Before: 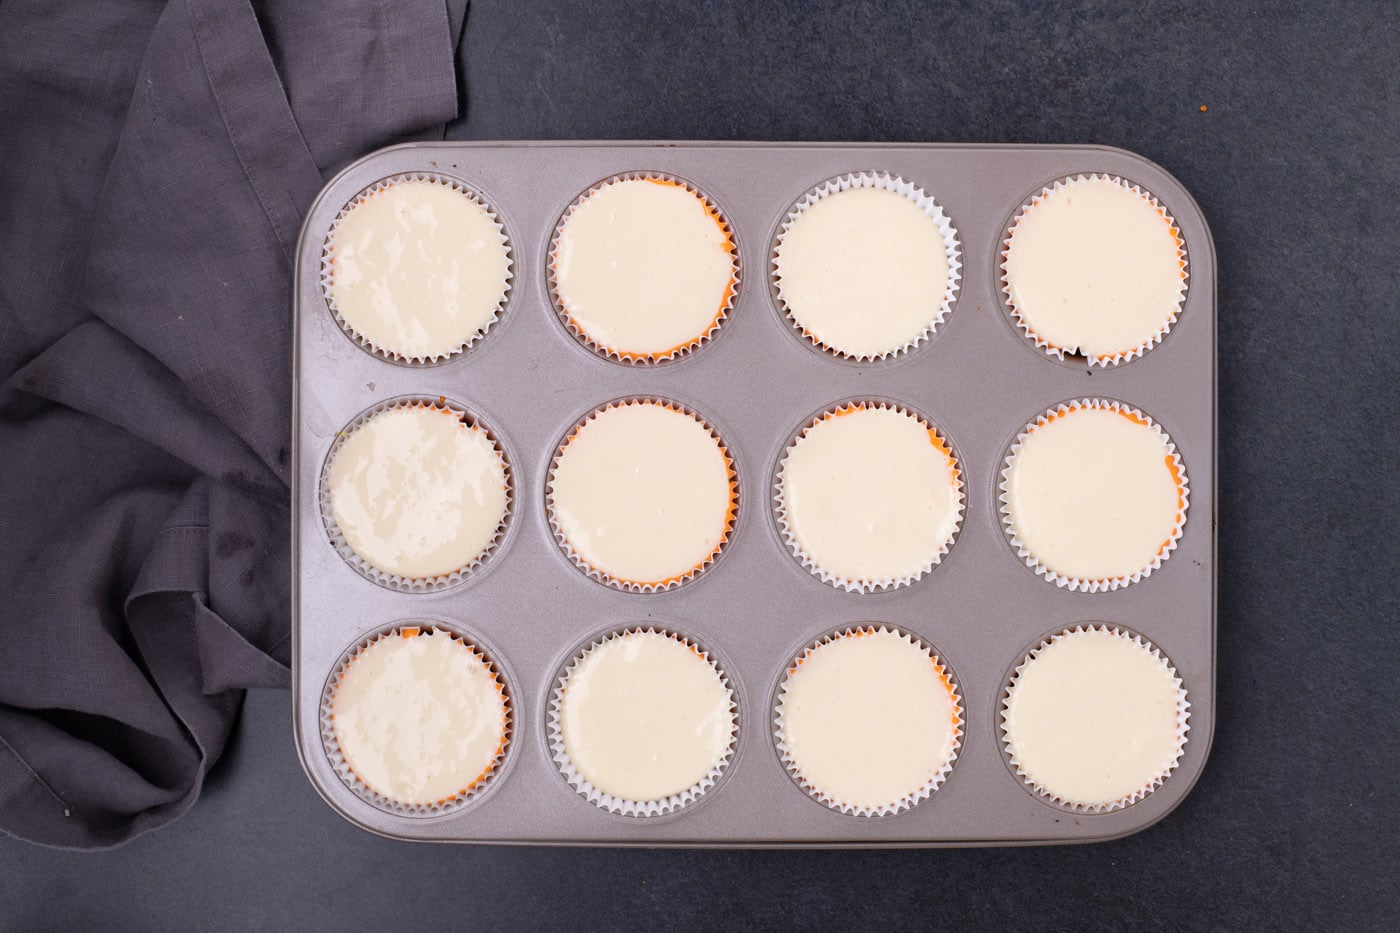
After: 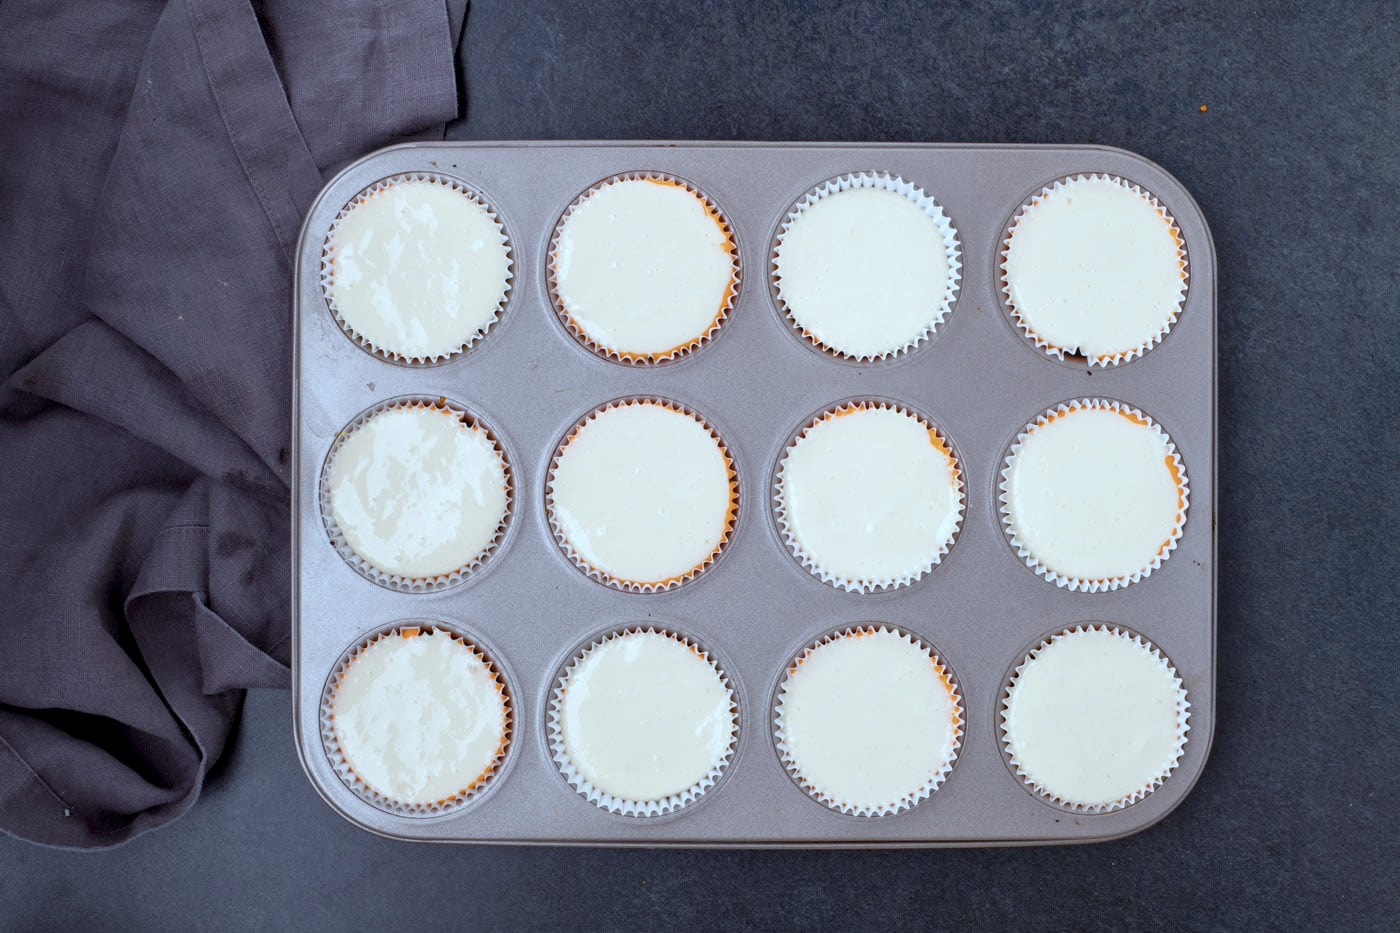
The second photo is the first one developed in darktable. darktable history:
local contrast: on, module defaults
color balance rgb: linear chroma grading › global chroma 14.798%, perceptual saturation grading › global saturation 20%, perceptual saturation grading › highlights -14.152%, perceptual saturation grading › shadows 49.591%
color correction: highlights a* -12.42, highlights b* -17.5, saturation 0.707
